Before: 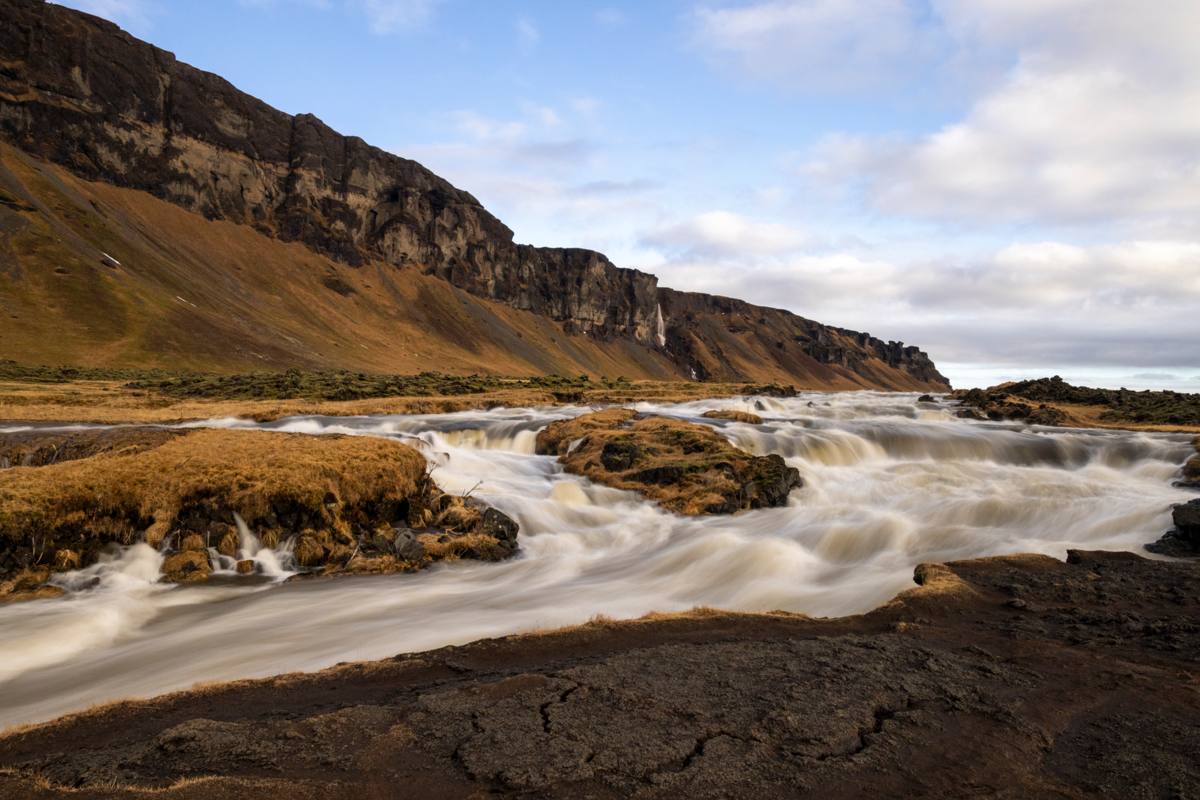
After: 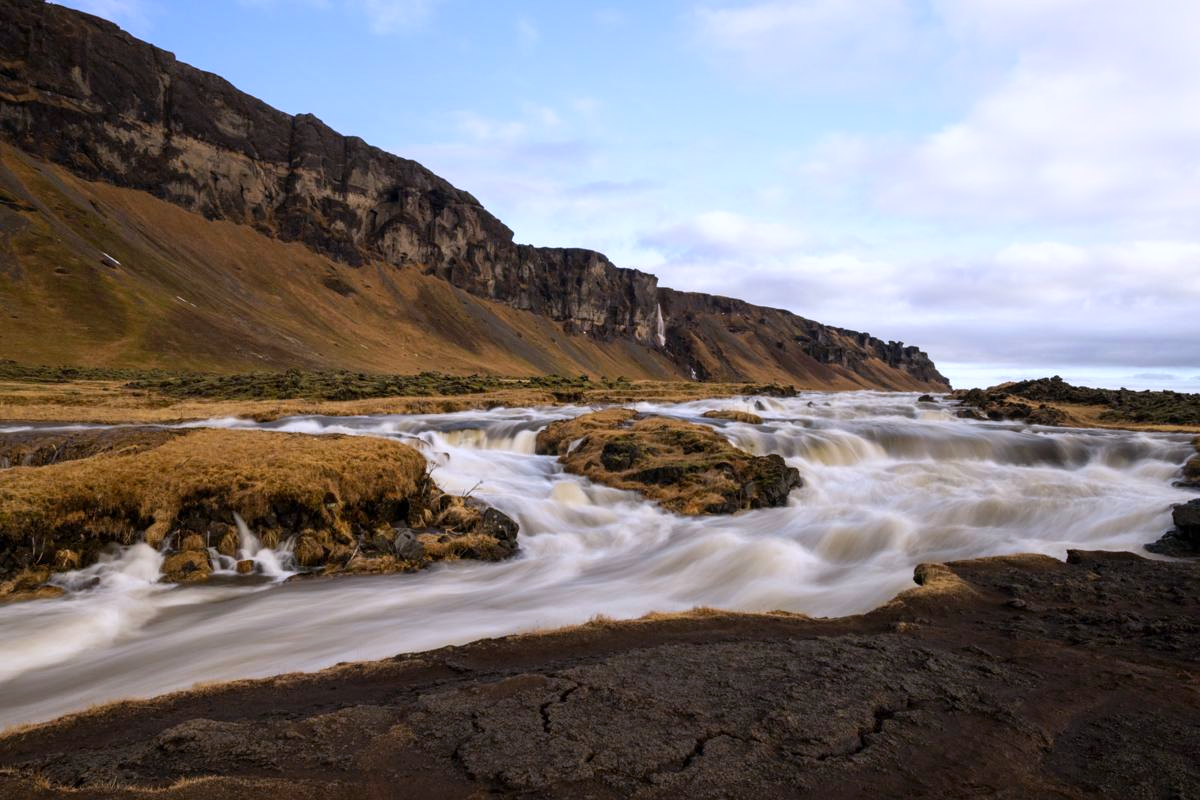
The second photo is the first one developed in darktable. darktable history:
white balance: red 0.967, blue 1.119, emerald 0.756
shadows and highlights: shadows -24.28, highlights 49.77, soften with gaussian
